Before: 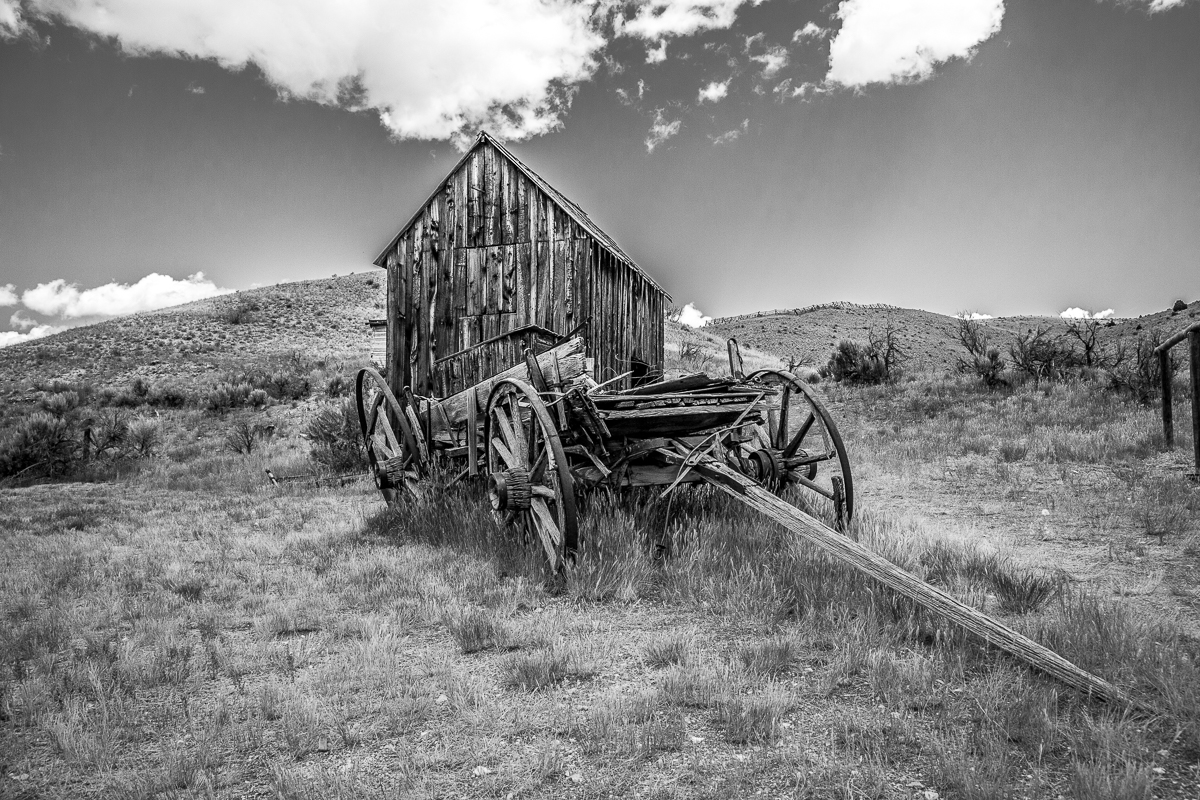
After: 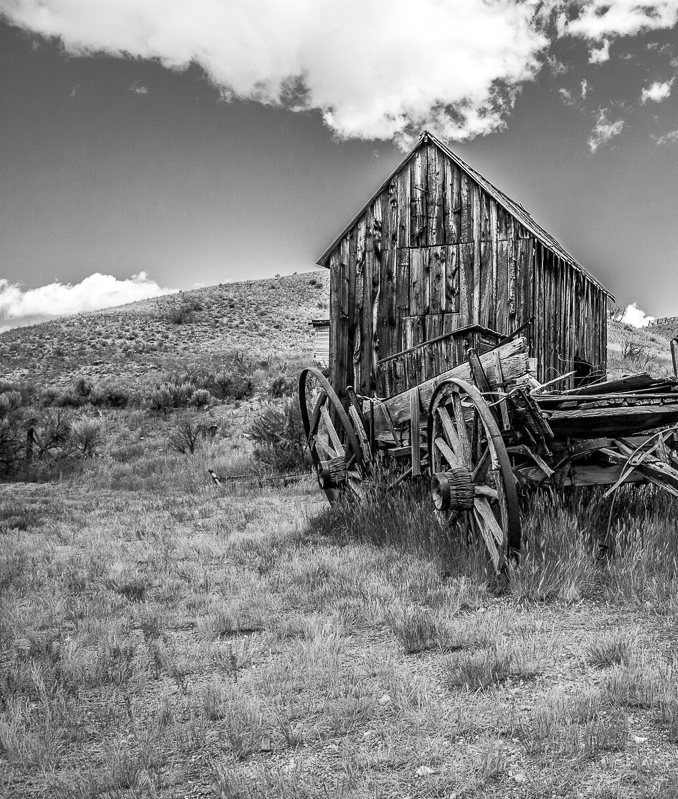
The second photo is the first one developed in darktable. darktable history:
crop: left 4.798%, right 38.643%
